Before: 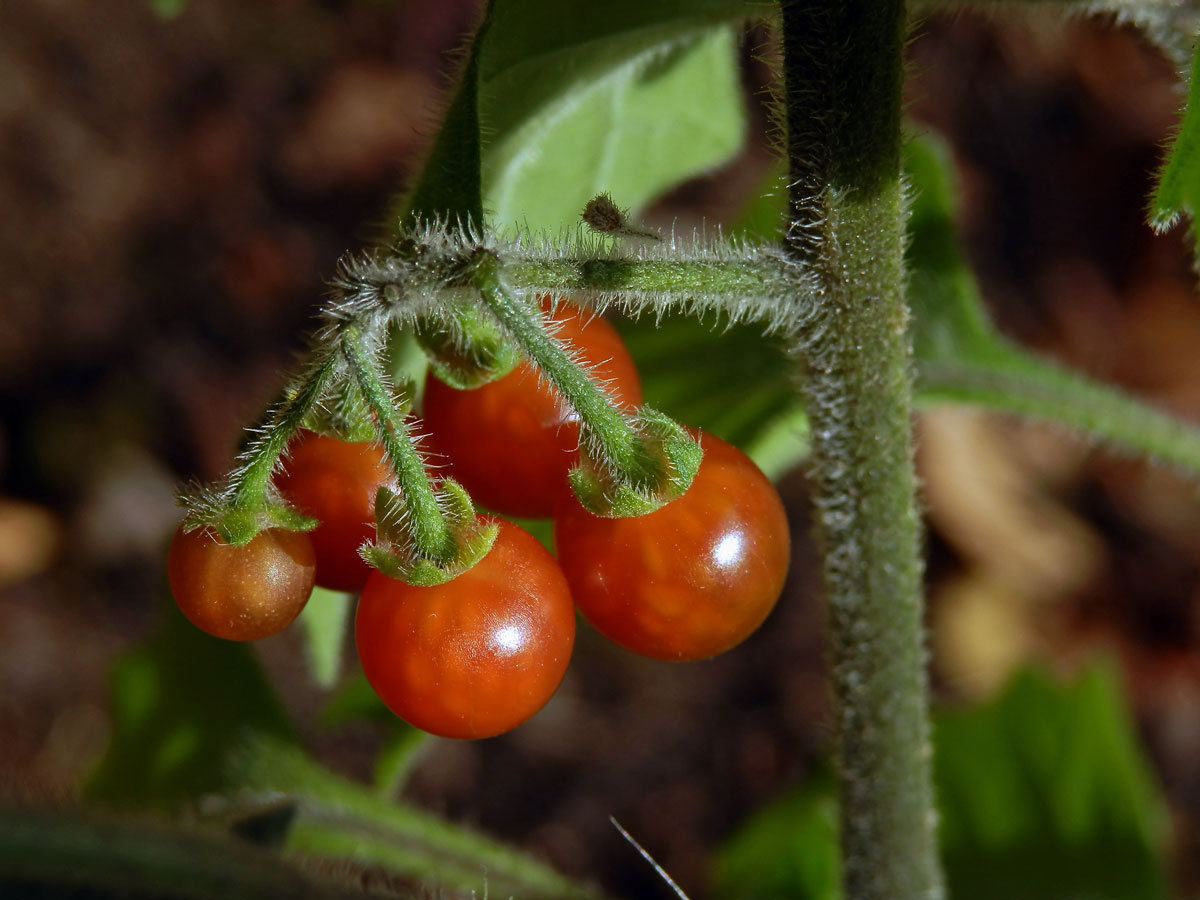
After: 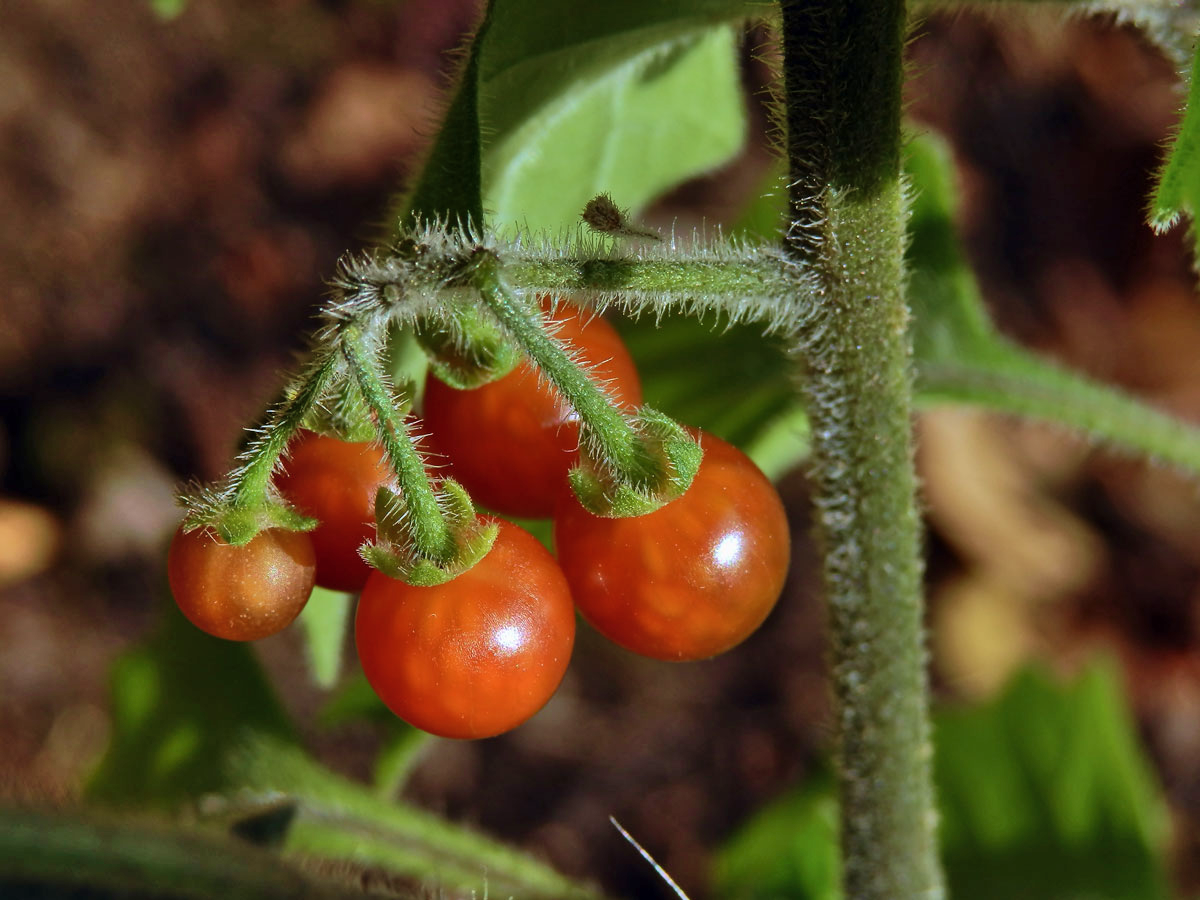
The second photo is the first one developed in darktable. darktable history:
shadows and highlights: shadows 53.21, soften with gaussian
velvia: on, module defaults
